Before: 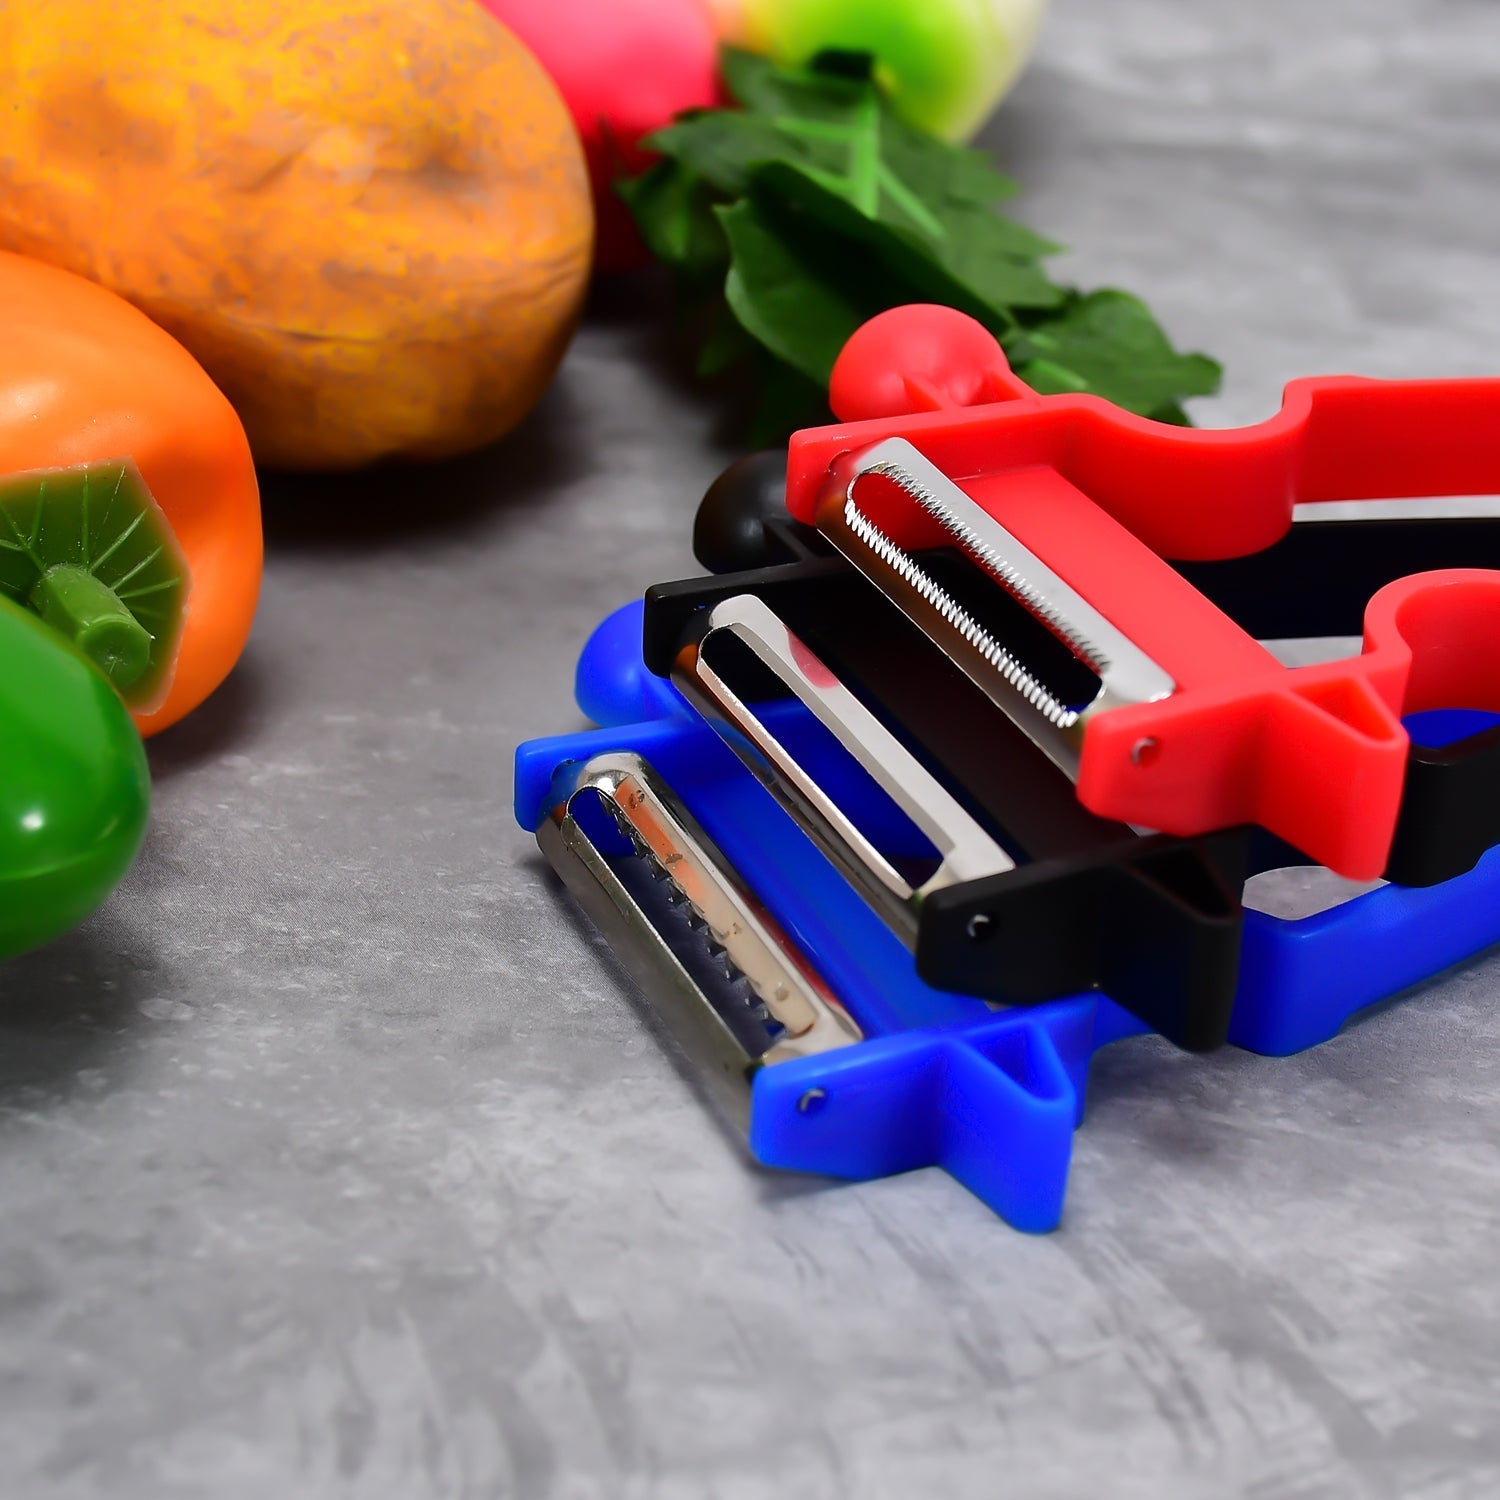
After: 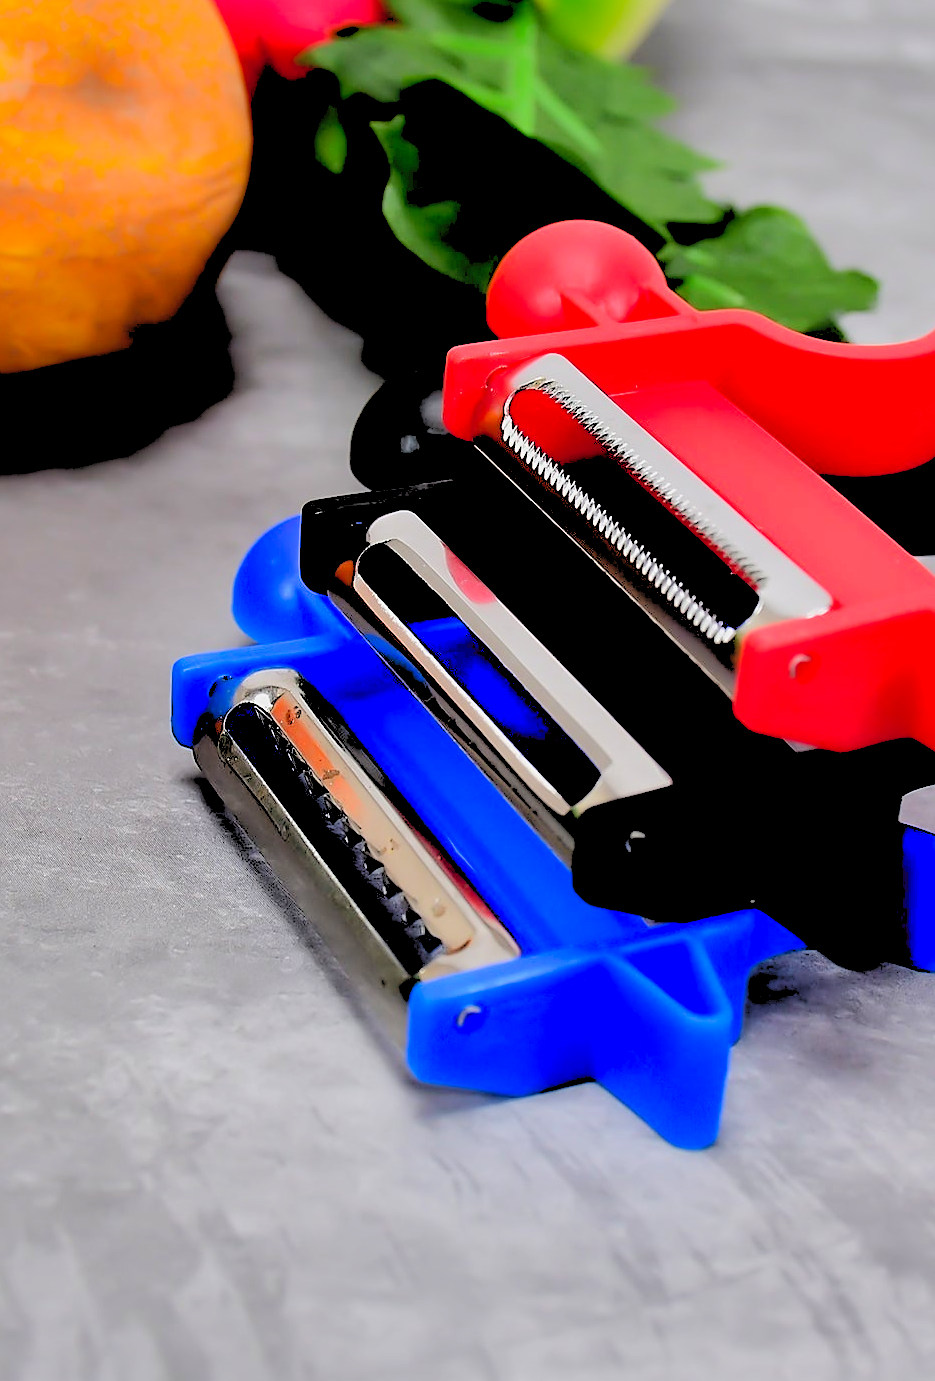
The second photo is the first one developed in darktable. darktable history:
filmic rgb: black relative exposure -3.86 EV, white relative exposure 3.48 EV, hardness 2.63, contrast 1.103
crop and rotate: left 22.918%, top 5.629%, right 14.711%, bottom 2.247%
shadows and highlights: on, module defaults
levels: levels [0.072, 0.414, 0.976]
sharpen: on, module defaults
